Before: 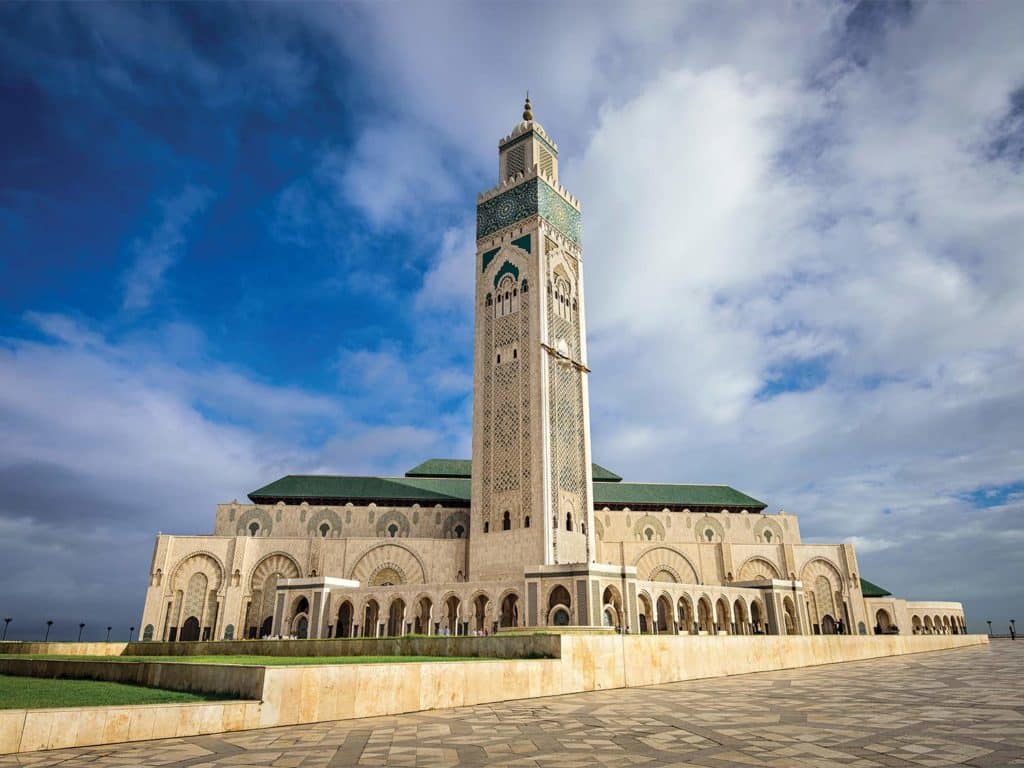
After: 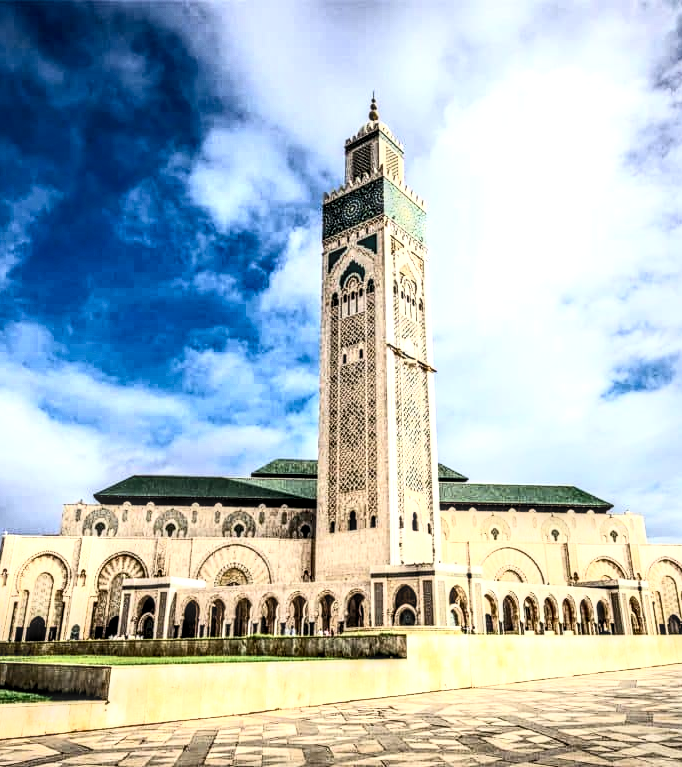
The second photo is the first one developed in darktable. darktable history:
filmic rgb: black relative exposure -4.91 EV, white relative exposure 2.84 EV, hardness 3.7
crop and rotate: left 15.055%, right 18.278%
contrast brightness saturation: contrast 0.62, brightness 0.34, saturation 0.14
local contrast: highlights 0%, shadows 0%, detail 182%
